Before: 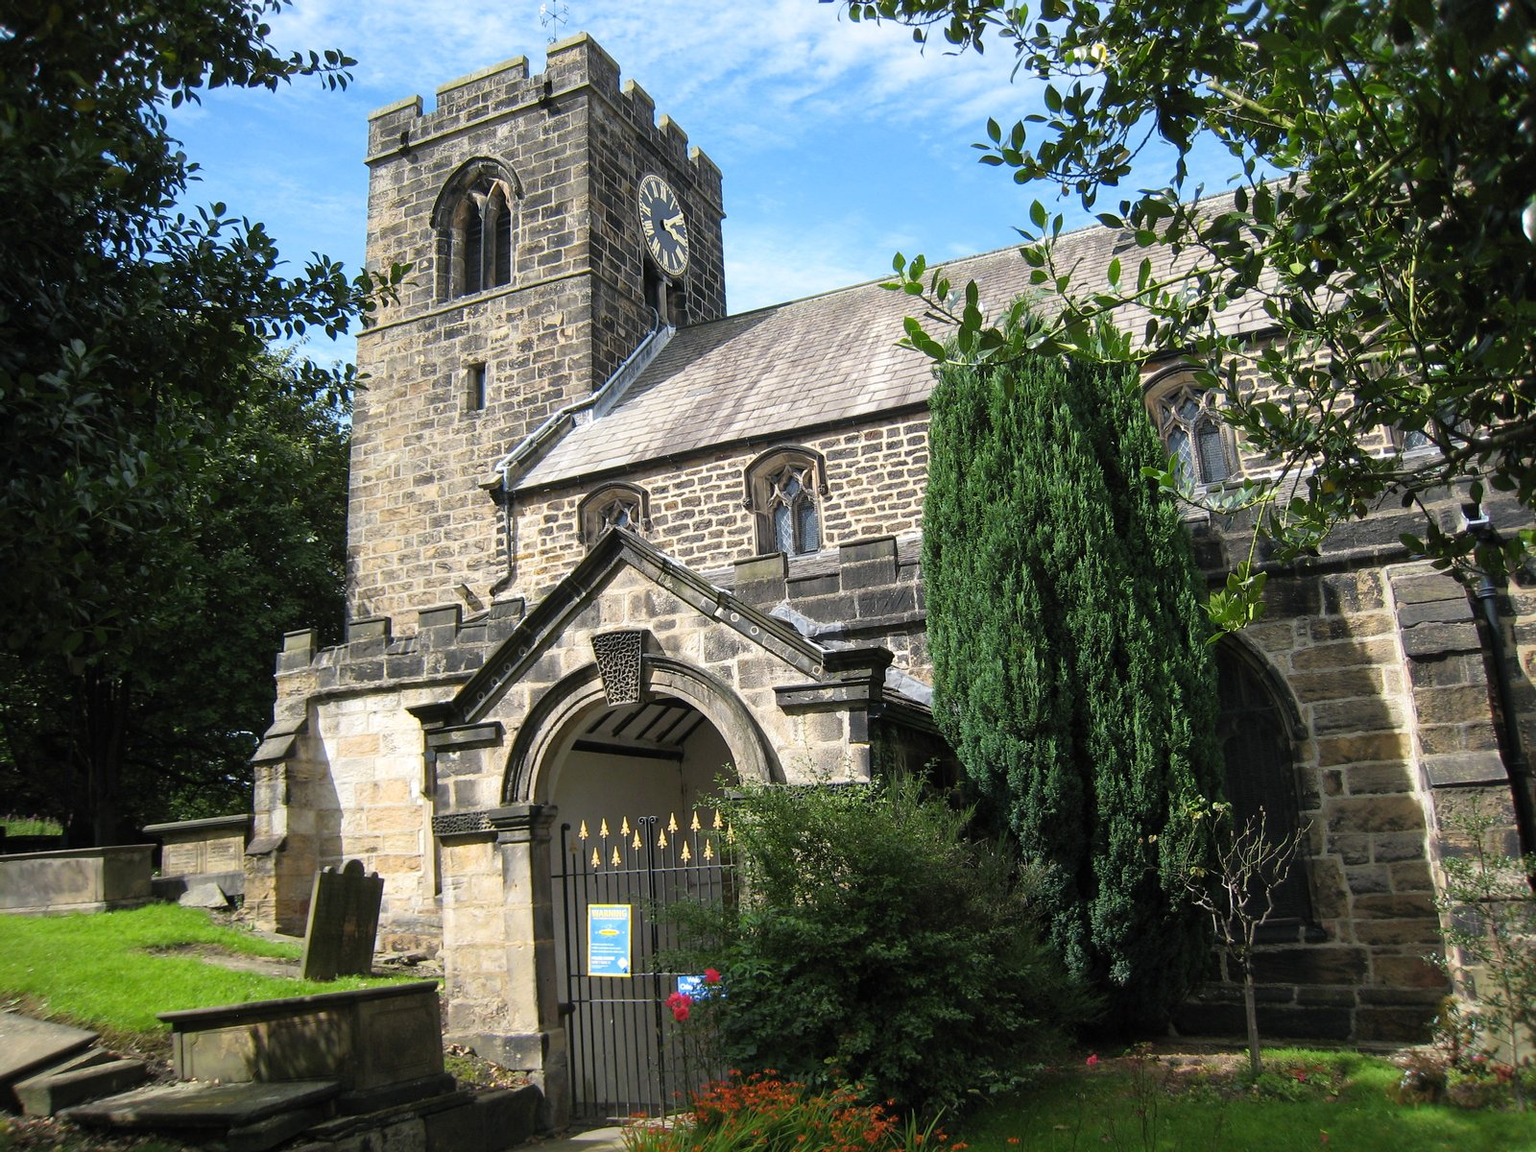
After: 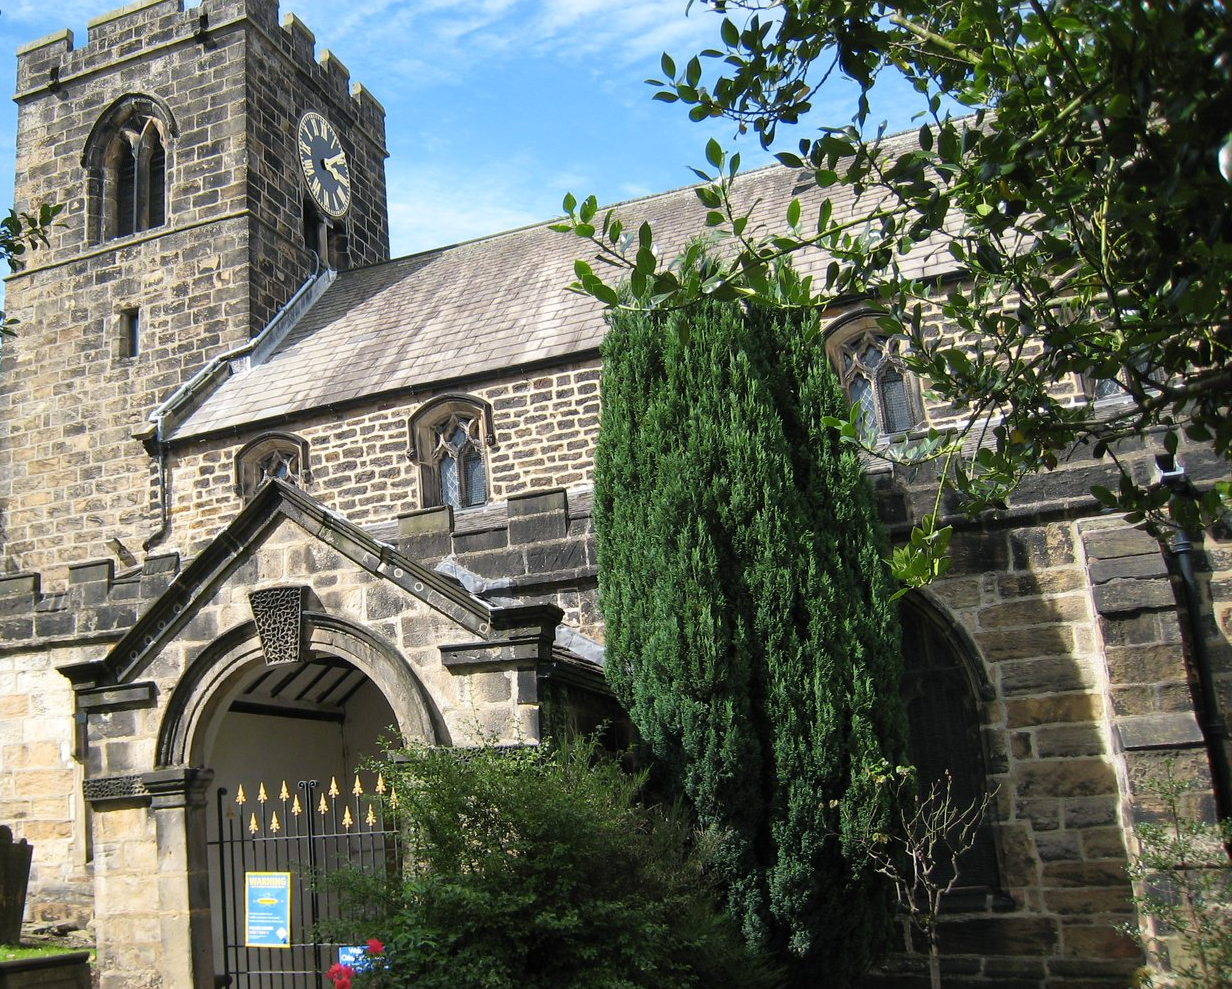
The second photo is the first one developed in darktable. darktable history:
crop: left 22.994%, top 5.904%, bottom 11.645%
